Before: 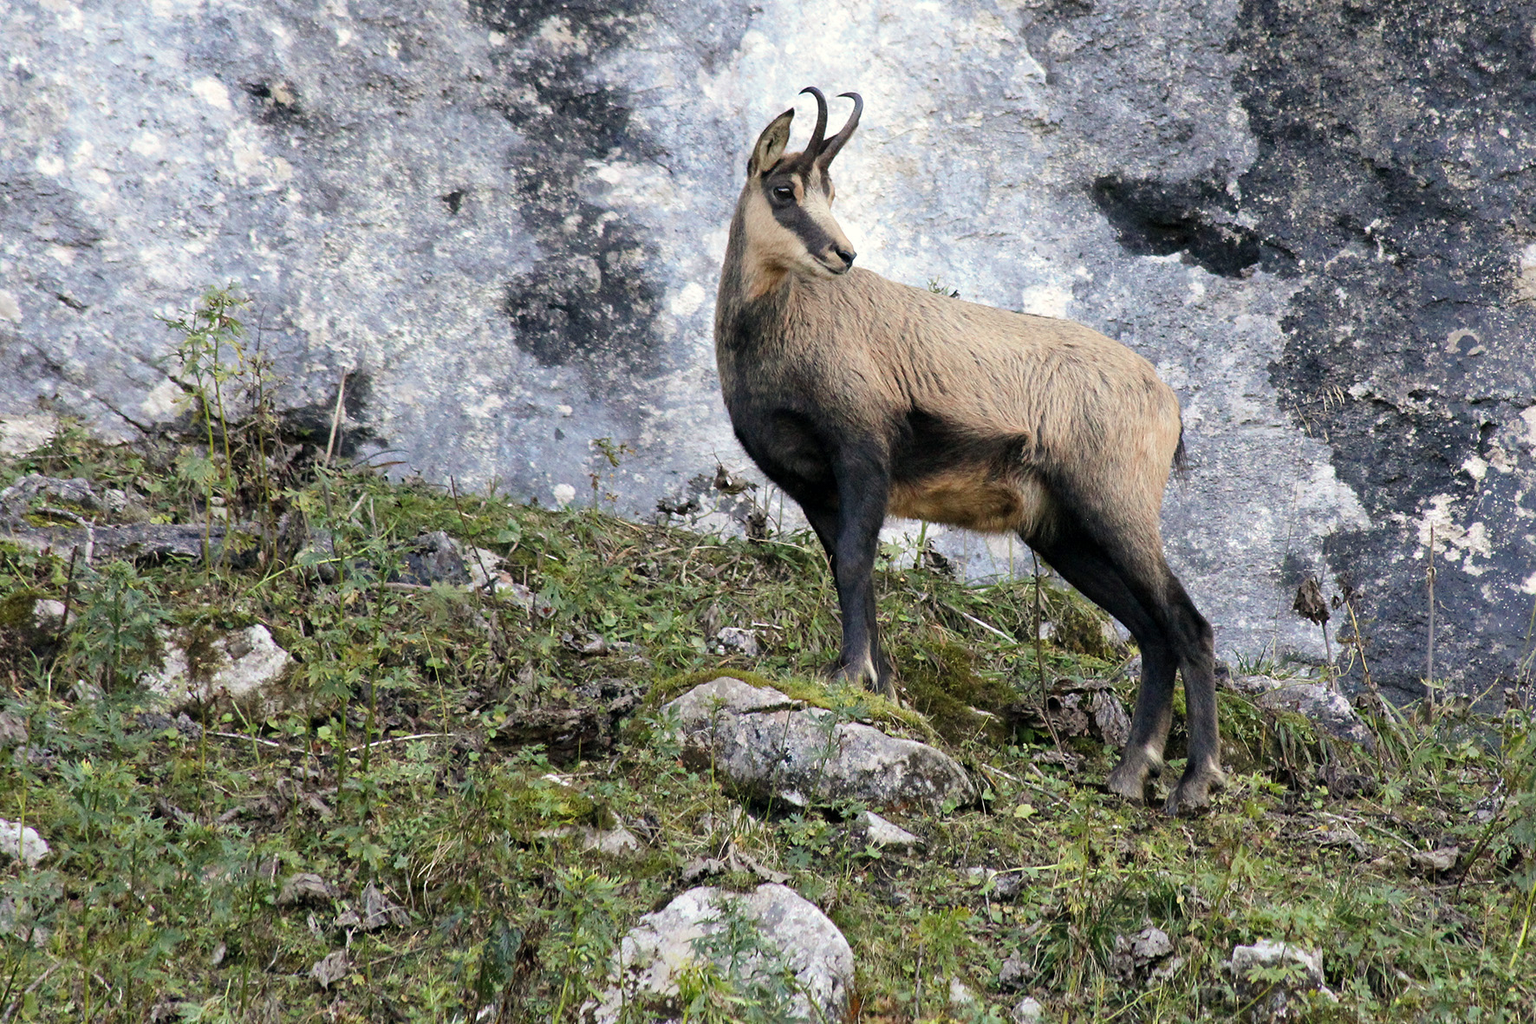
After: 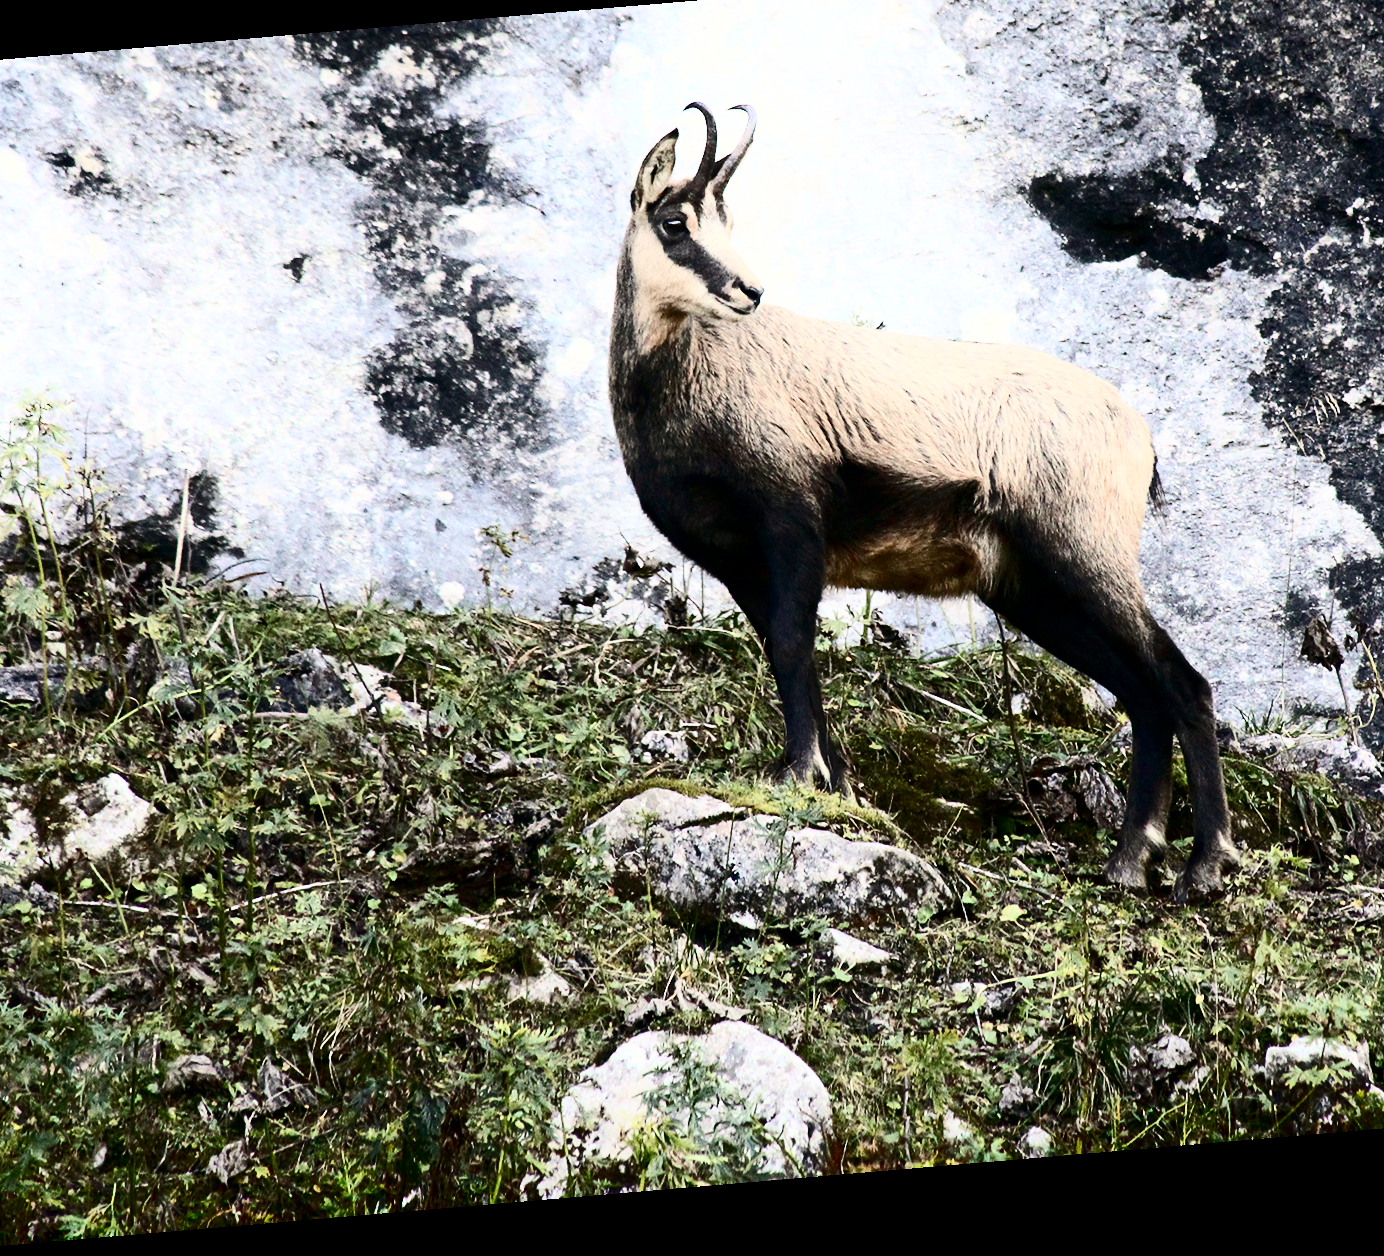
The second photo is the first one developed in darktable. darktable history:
shadows and highlights: shadows -90, highlights 90, soften with gaussian
contrast brightness saturation: contrast 0.5, saturation -0.1
exposure: exposure 0.081 EV, compensate highlight preservation false
rotate and perspective: rotation -4.86°, automatic cropping off
crop and rotate: left 13.15%, top 5.251%, right 12.609%
